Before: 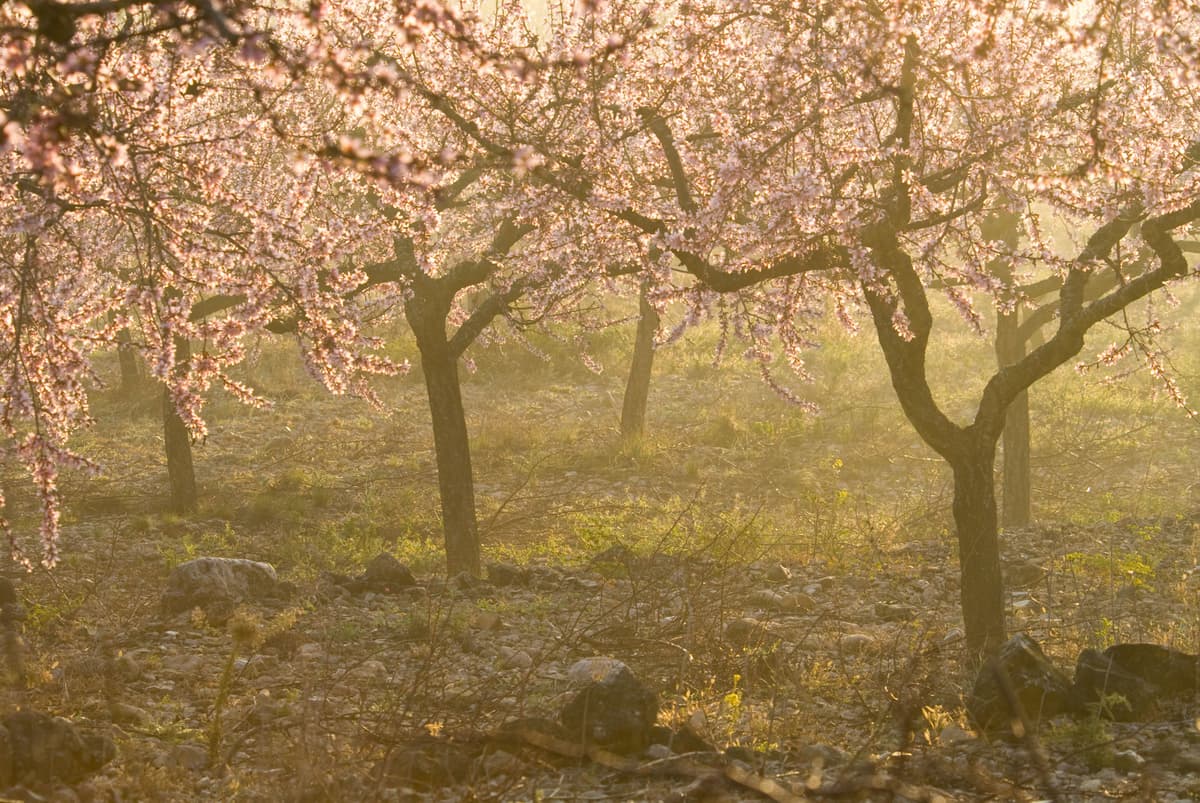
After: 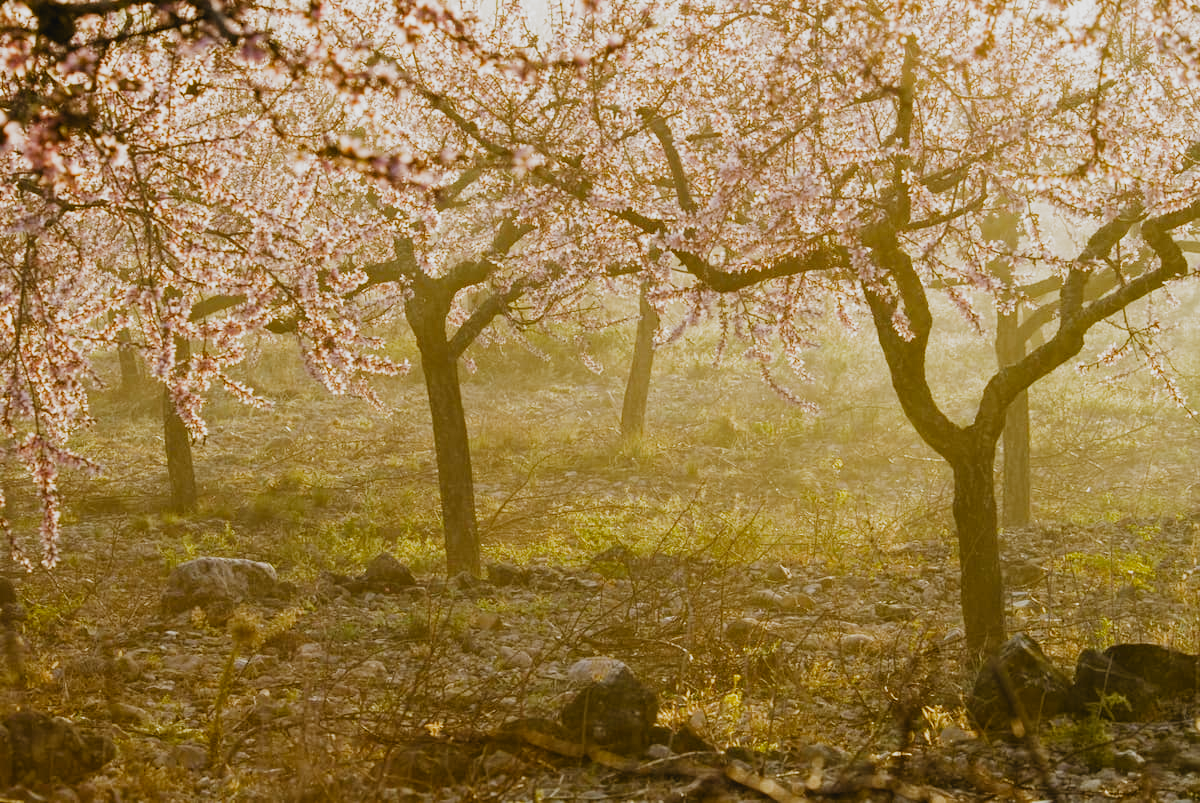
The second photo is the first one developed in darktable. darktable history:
filmic rgb: black relative exposure -5.15 EV, white relative exposure 3.99 EV, hardness 2.88, contrast 1.299, highlights saturation mix -28.59%, add noise in highlights 0.001, preserve chrominance no, color science v3 (2019), use custom middle-gray values true, contrast in highlights soft
